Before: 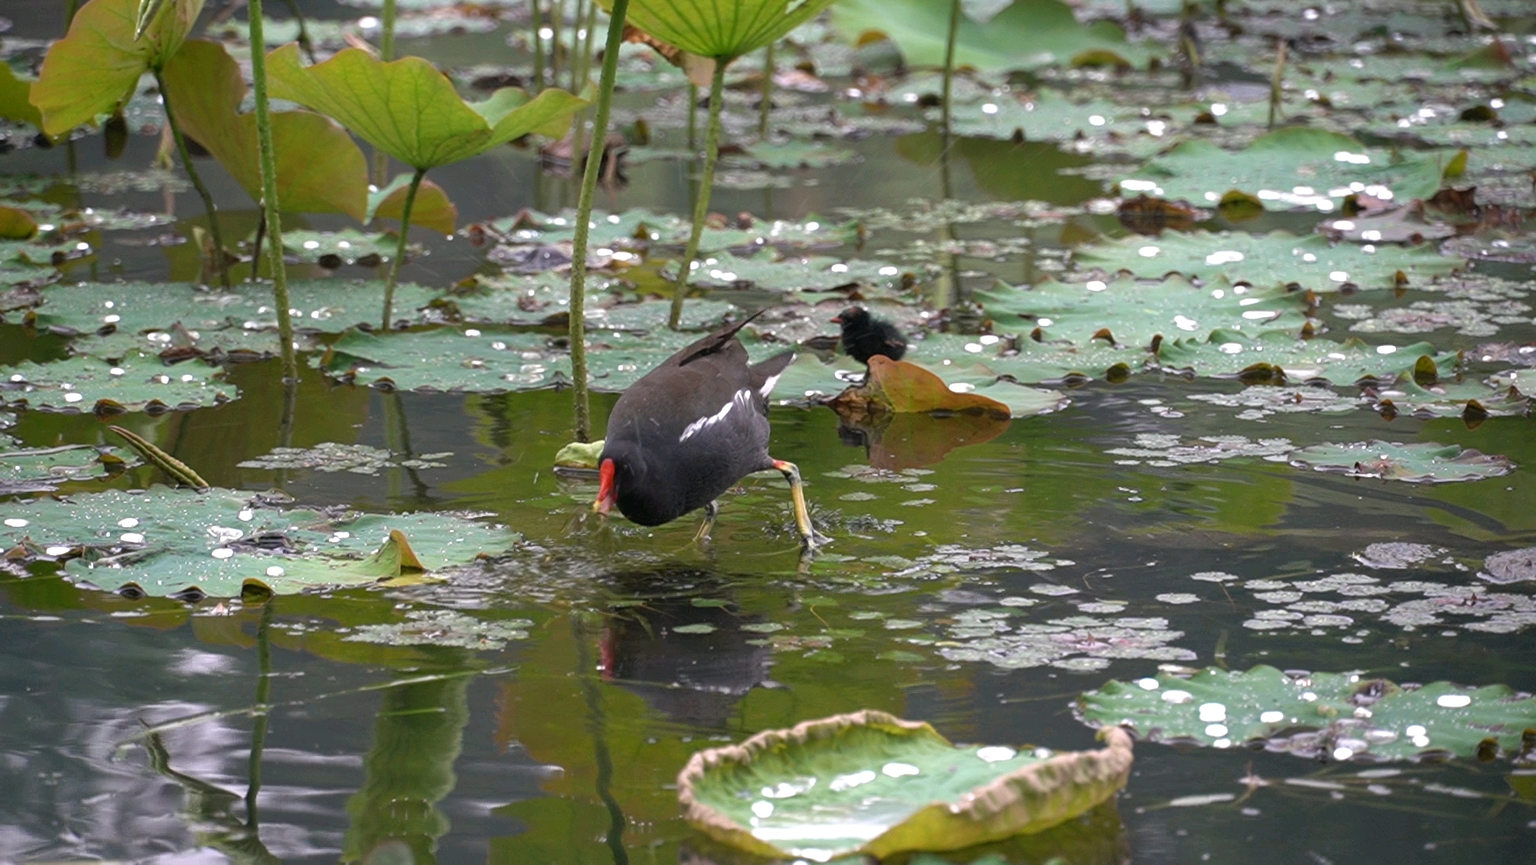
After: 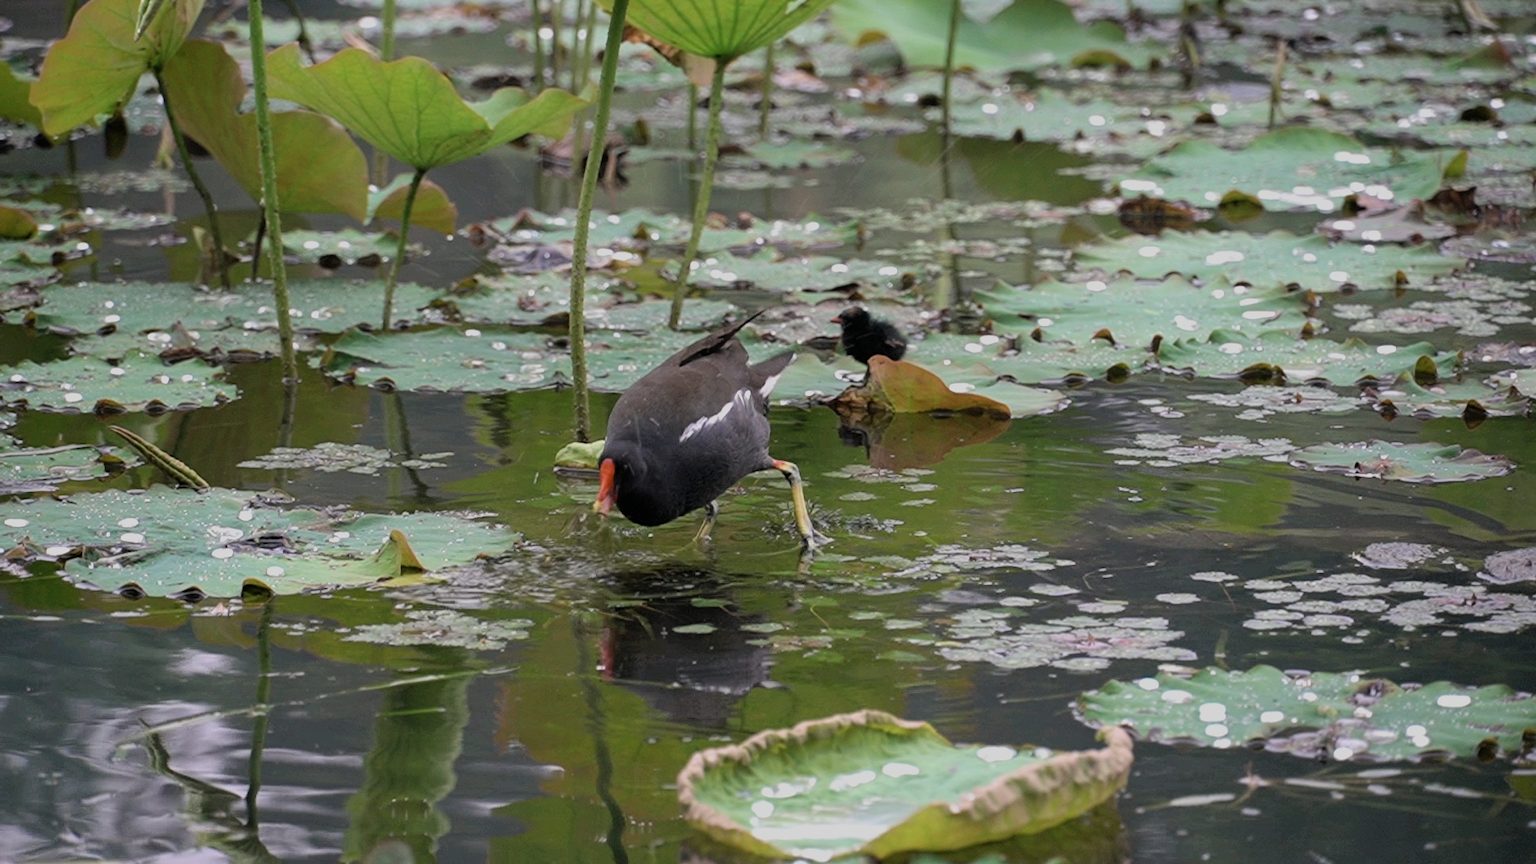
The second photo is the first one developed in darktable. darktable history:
color zones: curves: ch1 [(0.113, 0.438) (0.75, 0.5)]; ch2 [(0.12, 0.526) (0.75, 0.5)]
filmic rgb: black relative exposure -8.33 EV, white relative exposure 4.67 EV, hardness 3.83, color science v6 (2022)
